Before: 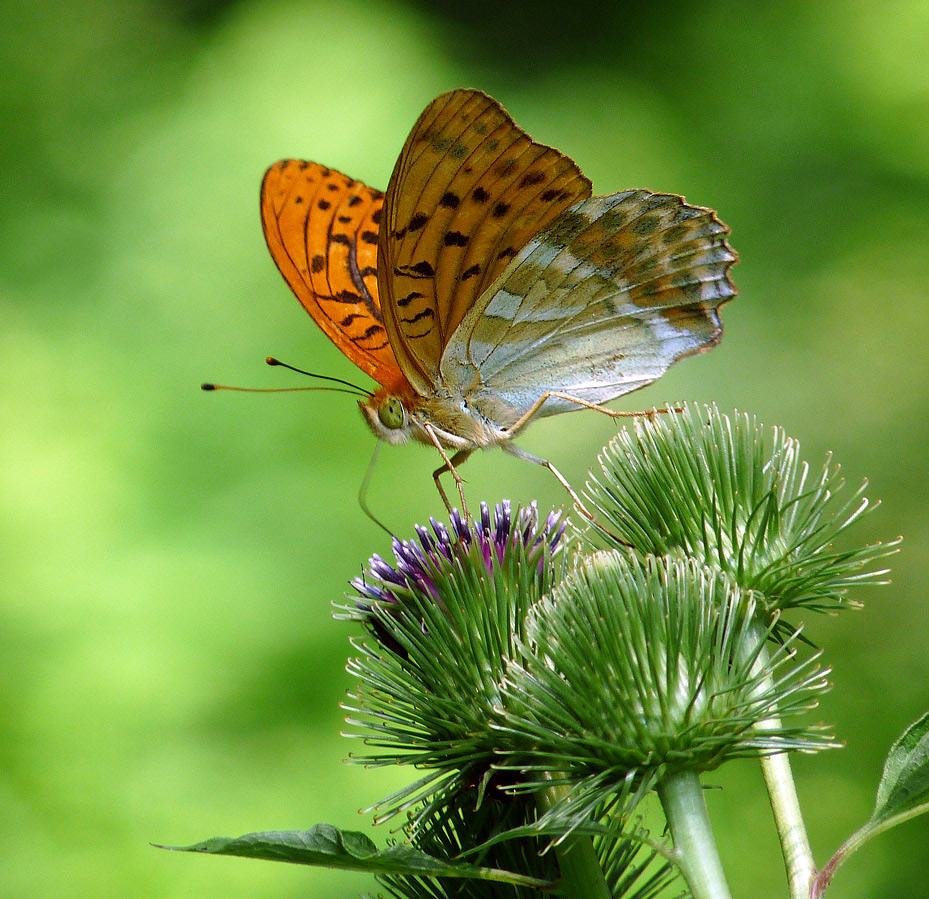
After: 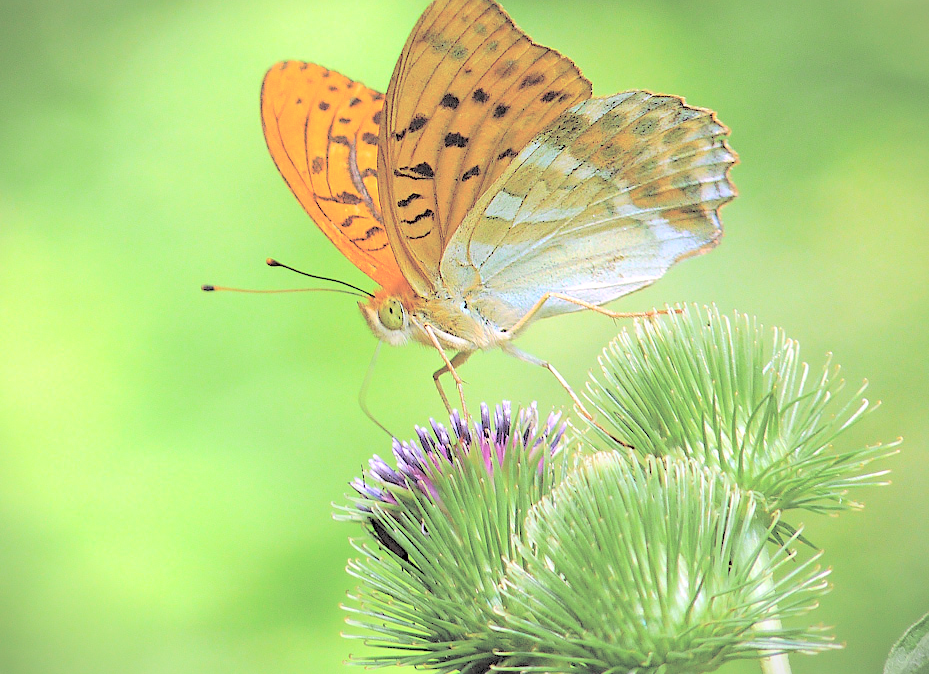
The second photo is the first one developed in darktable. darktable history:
sharpen: amount 0.203
crop: top 11.036%, bottom 13.961%
vignetting: fall-off start 99.91%, fall-off radius 65.03%, automatic ratio true, unbound false
contrast brightness saturation: brightness 0.992
